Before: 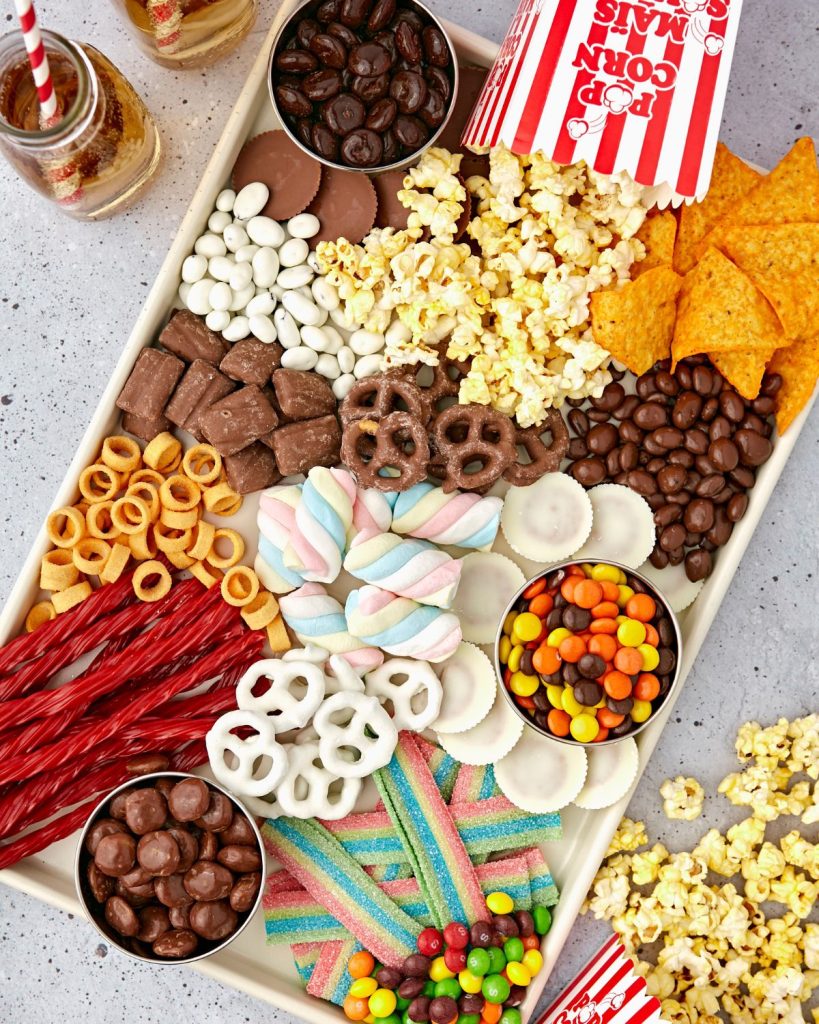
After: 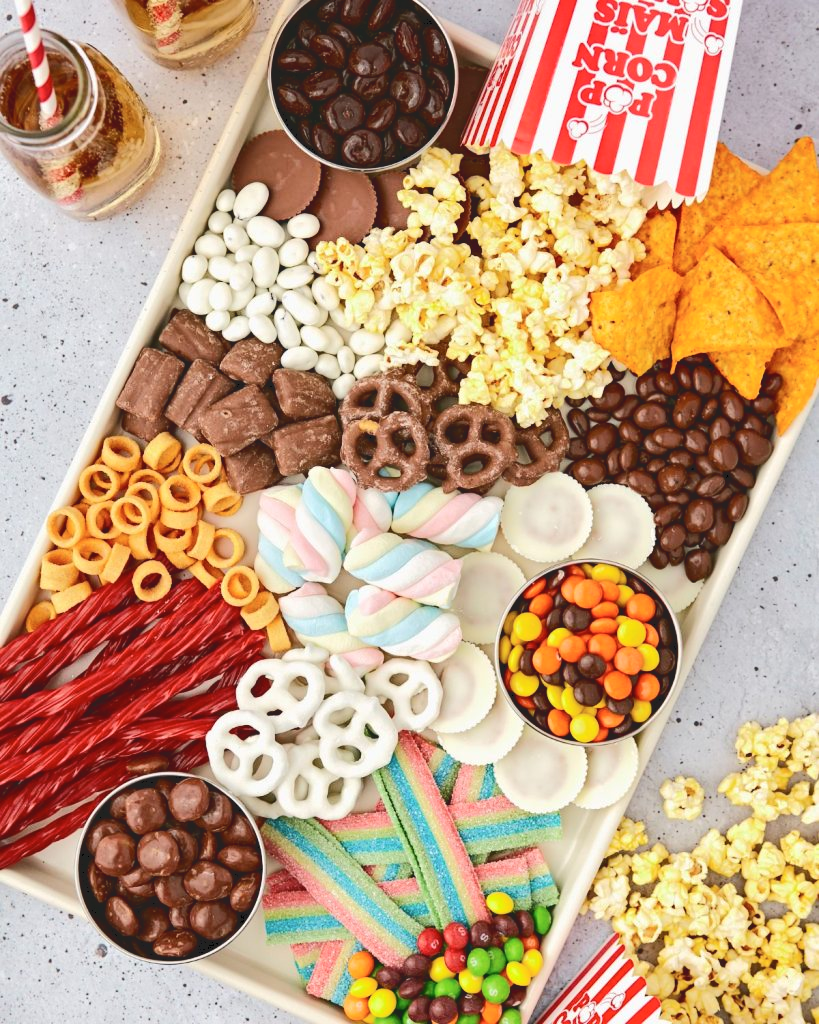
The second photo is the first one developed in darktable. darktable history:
tone curve: curves: ch0 [(0, 0) (0.003, 0.126) (0.011, 0.129) (0.025, 0.129) (0.044, 0.136) (0.069, 0.145) (0.1, 0.162) (0.136, 0.182) (0.177, 0.211) (0.224, 0.254) (0.277, 0.307) (0.335, 0.366) (0.399, 0.441) (0.468, 0.533) (0.543, 0.624) (0.623, 0.702) (0.709, 0.774) (0.801, 0.835) (0.898, 0.904) (1, 1)], color space Lab, independent channels, preserve colors none
